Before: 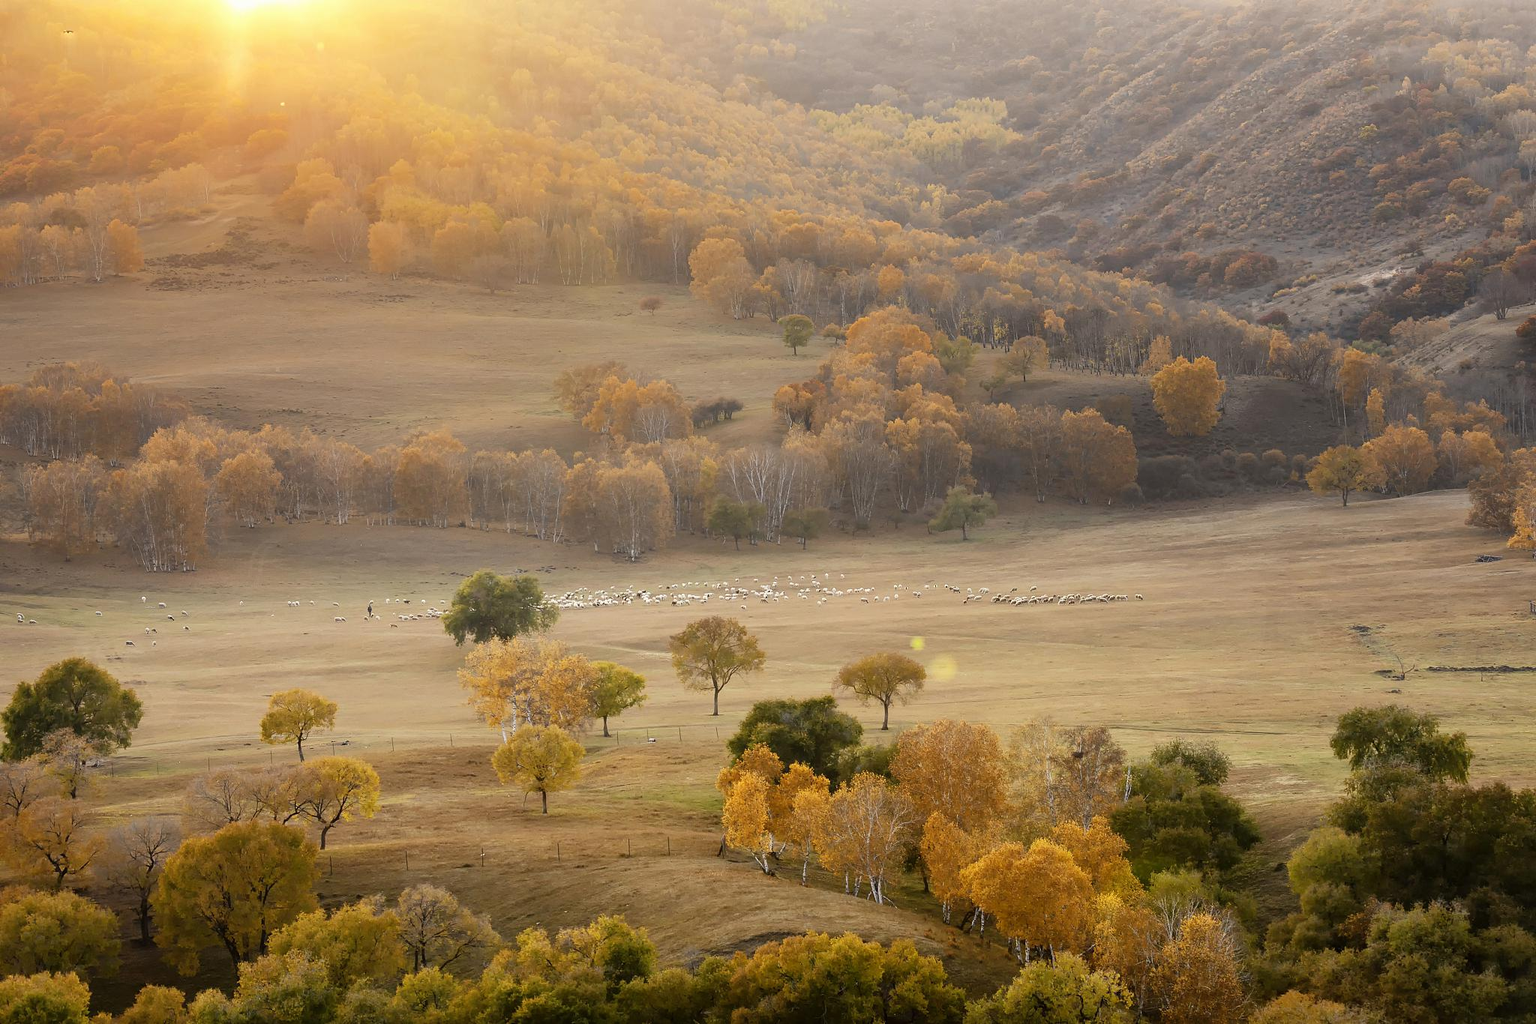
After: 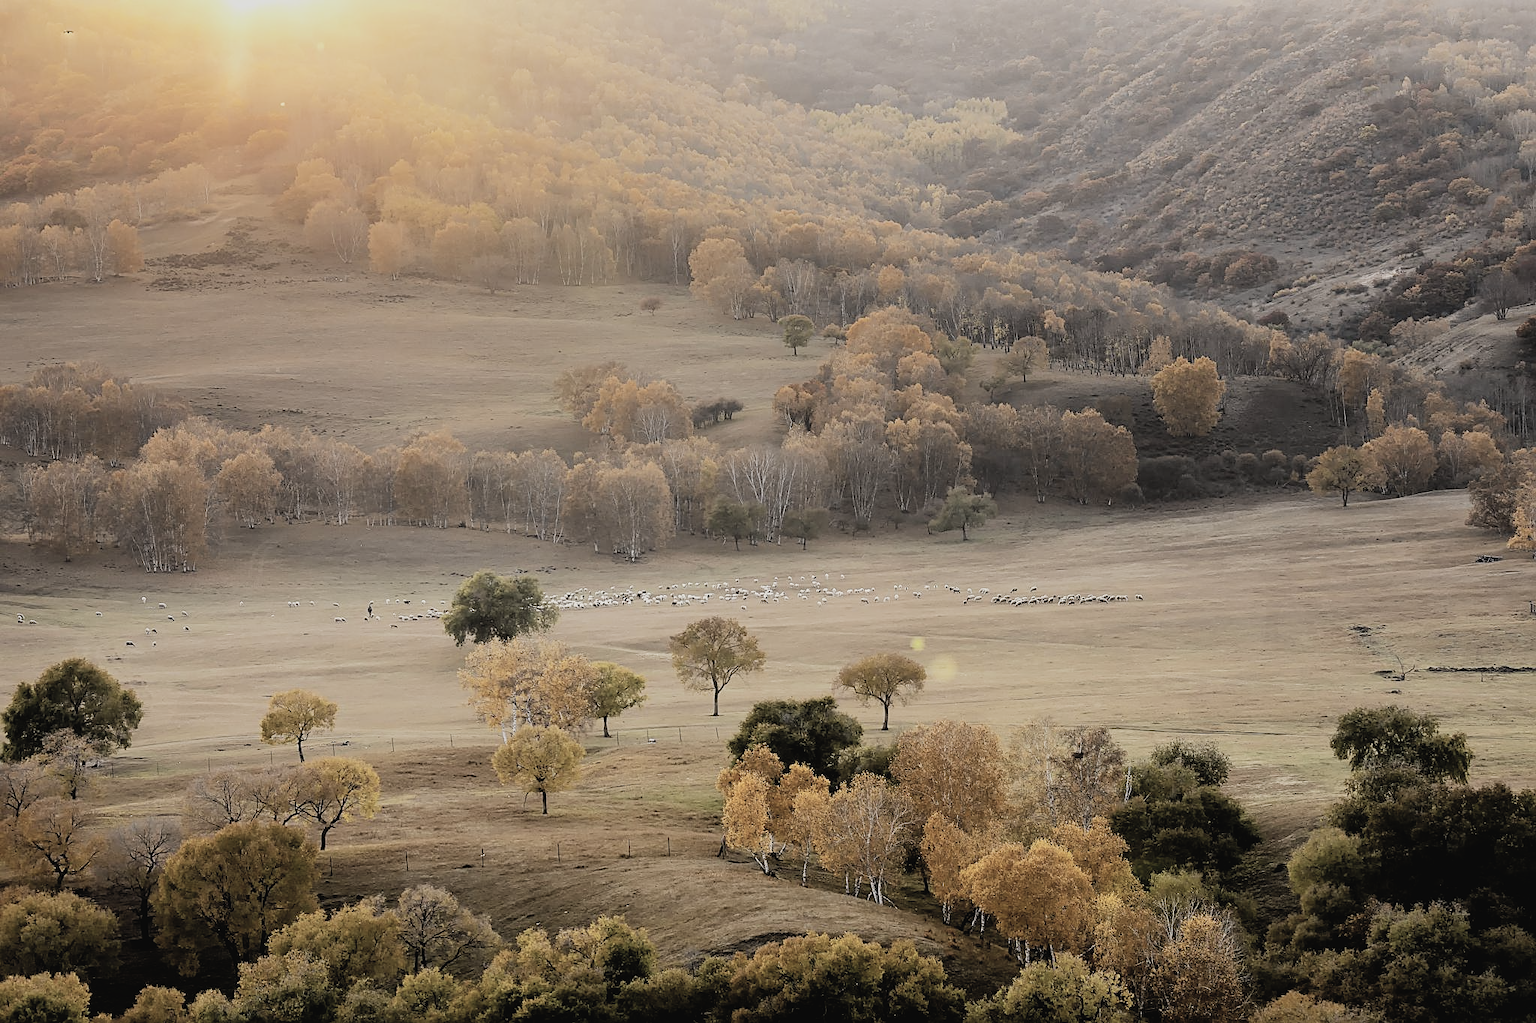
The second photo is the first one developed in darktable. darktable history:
filmic rgb: black relative exposure -5 EV, hardness 2.88, contrast 1.3, highlights saturation mix -30%
contrast brightness saturation: contrast -0.05, saturation -0.41
crop: bottom 0.071%
sharpen: on, module defaults
